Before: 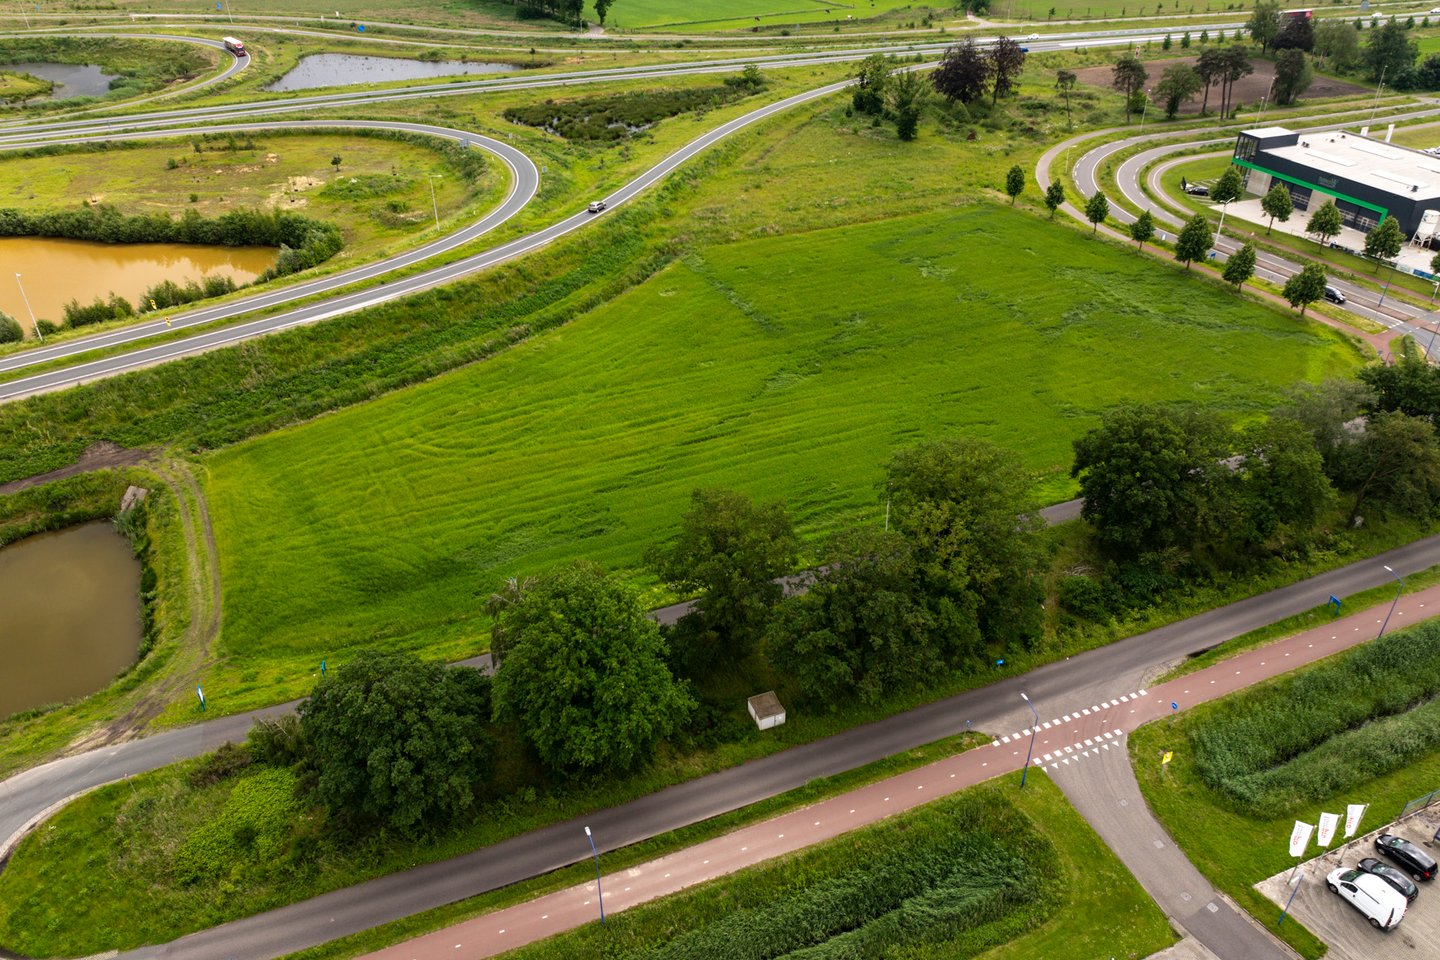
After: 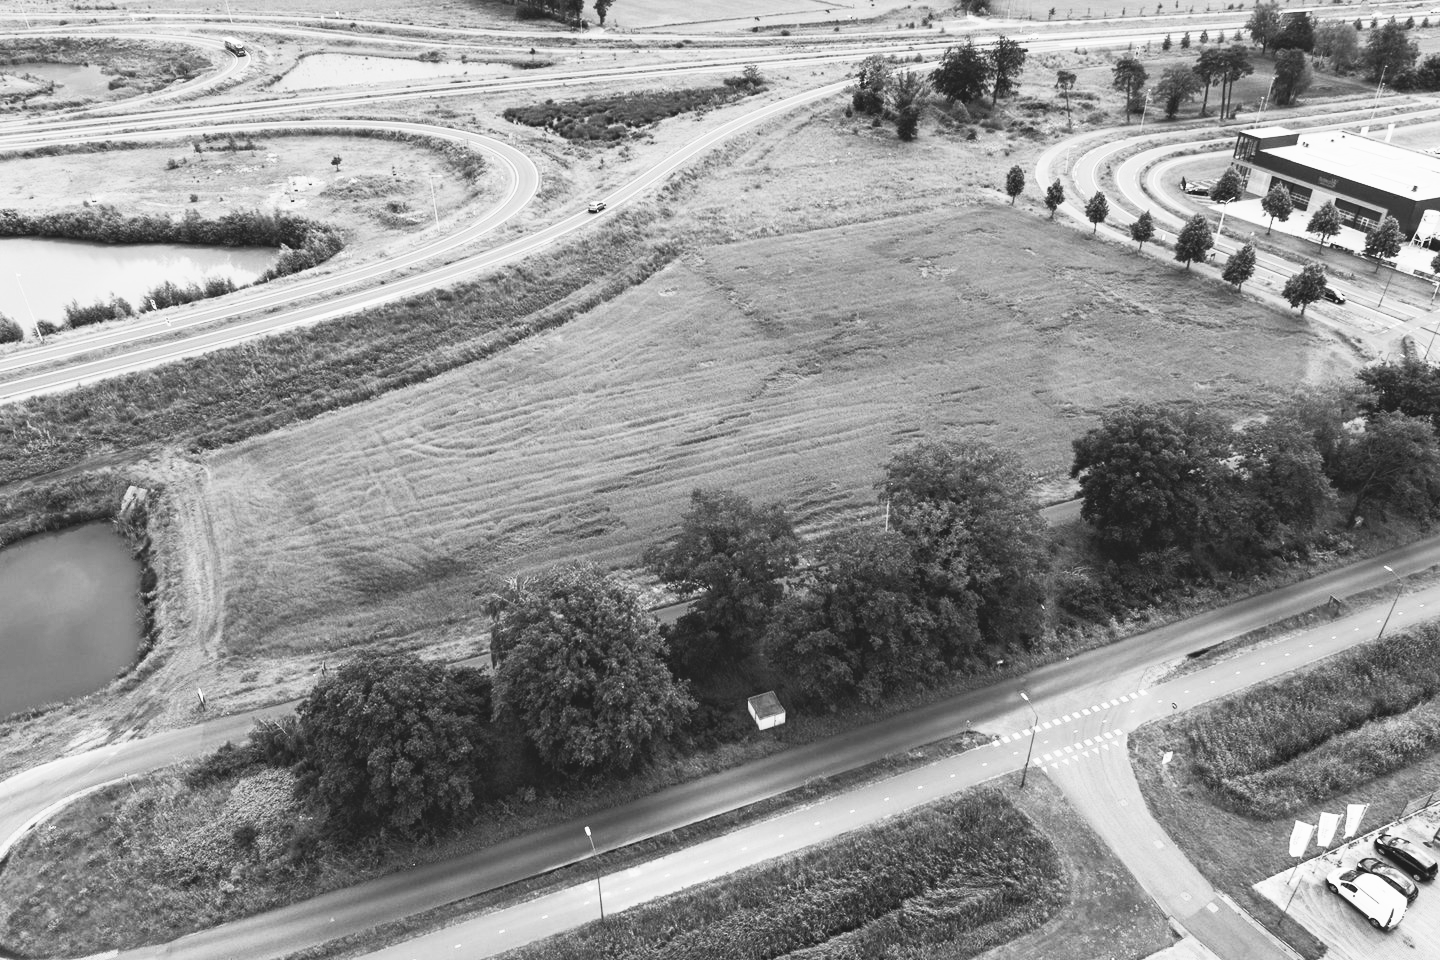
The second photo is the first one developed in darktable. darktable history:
lowpass: radius 0.1, contrast 0.85, saturation 1.1, unbound 0
contrast brightness saturation: contrast 0.53, brightness 0.47, saturation -1
white balance: red 0.924, blue 1.095
